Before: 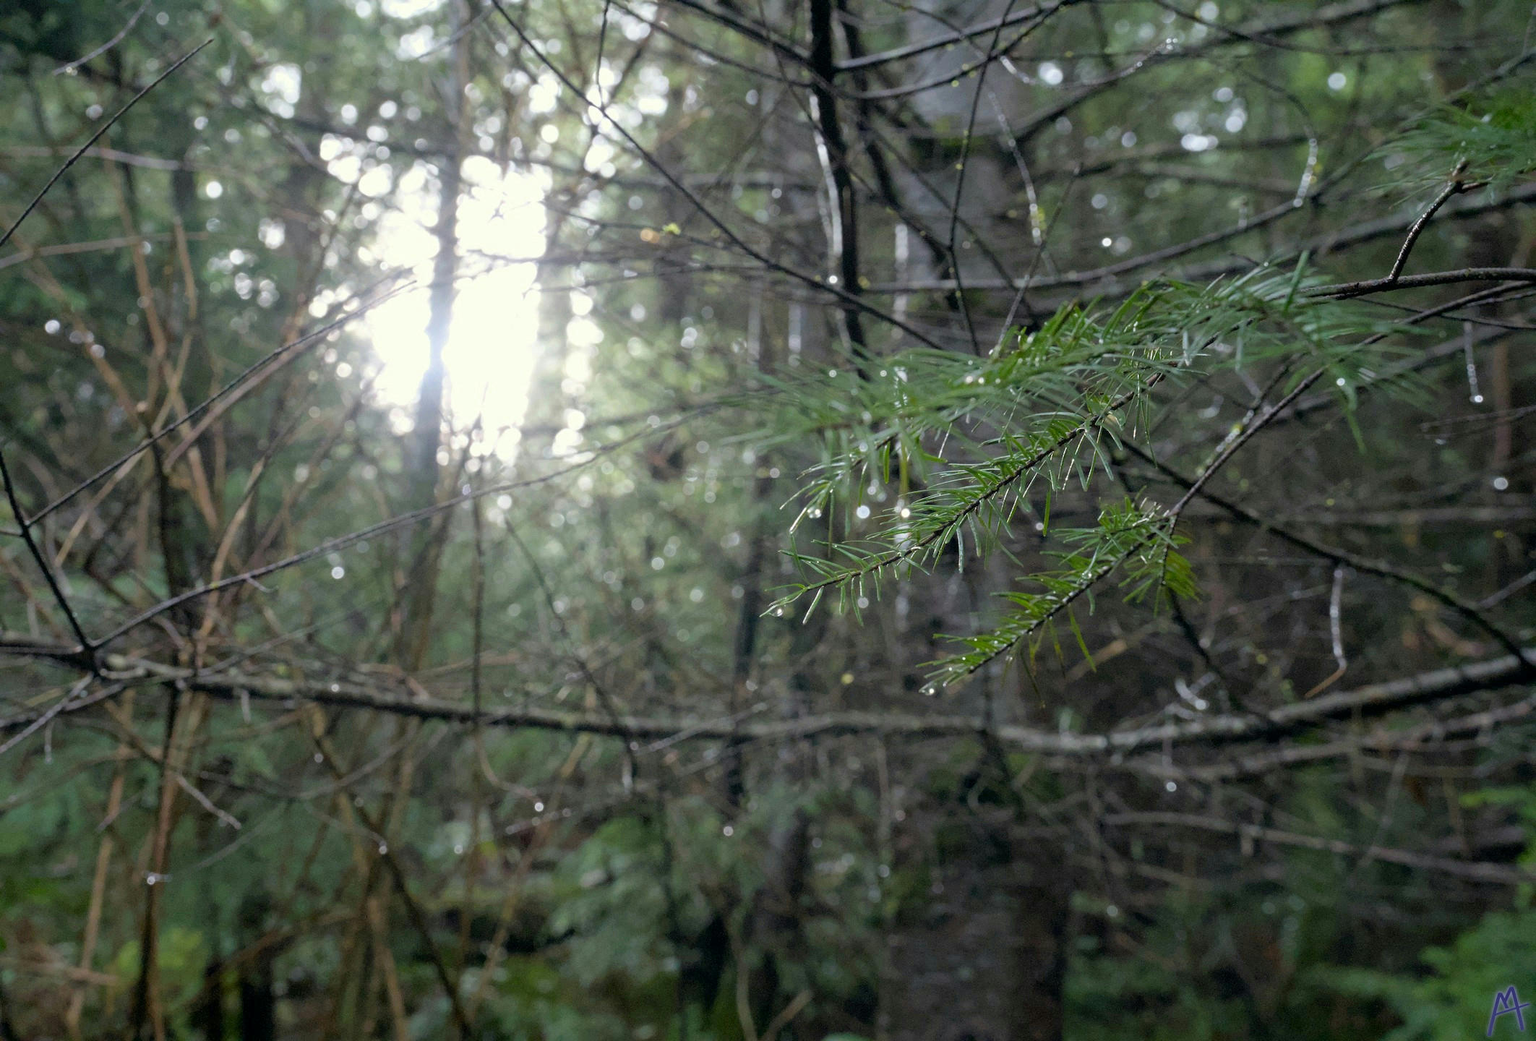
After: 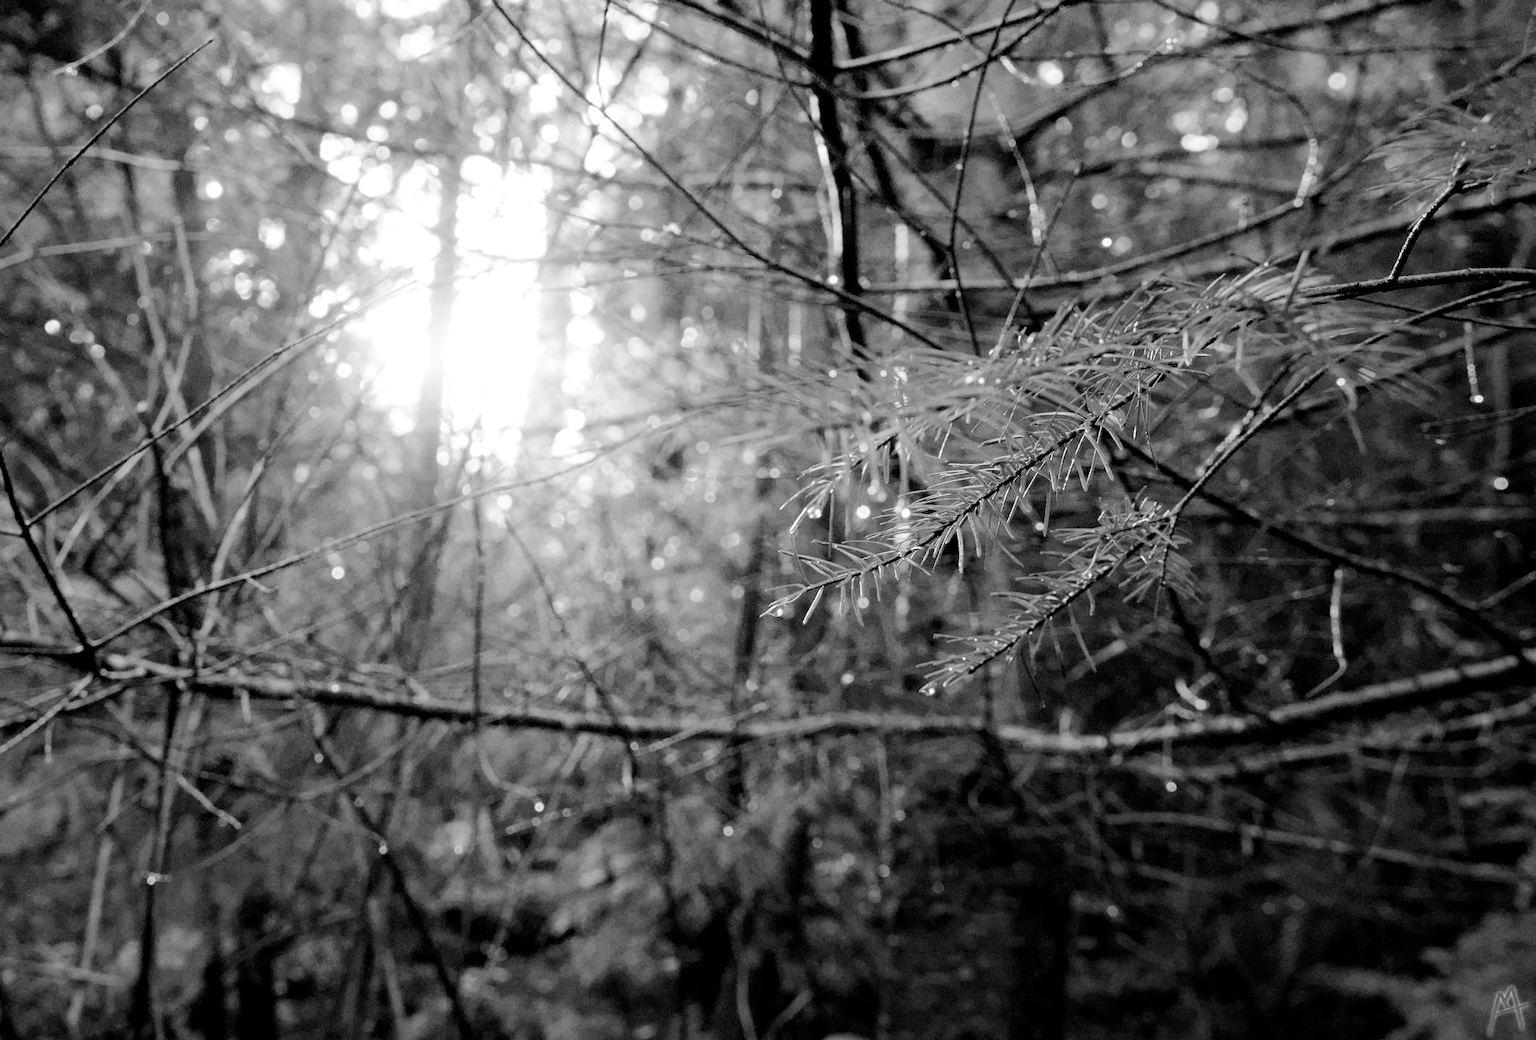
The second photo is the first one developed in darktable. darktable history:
color balance rgb: perceptual saturation grading › global saturation -0.103%, perceptual brilliance grading › mid-tones 10.752%, perceptual brilliance grading › shadows 15.809%, contrast 15.5%
tone equalizer: -8 EV -0.751 EV, -7 EV -0.717 EV, -6 EV -0.587 EV, -5 EV -0.422 EV, -3 EV 0.385 EV, -2 EV 0.6 EV, -1 EV 0.686 EV, +0 EV 0.741 EV, smoothing diameter 24.9%, edges refinement/feathering 9.85, preserve details guided filter
filmic rgb: black relative exposure -5.02 EV, white relative exposure 3.51 EV, threshold 3.05 EV, hardness 3.19, contrast 1.185, highlights saturation mix -49.59%, color science v5 (2021), iterations of high-quality reconstruction 0, contrast in shadows safe, contrast in highlights safe, enable highlight reconstruction true
